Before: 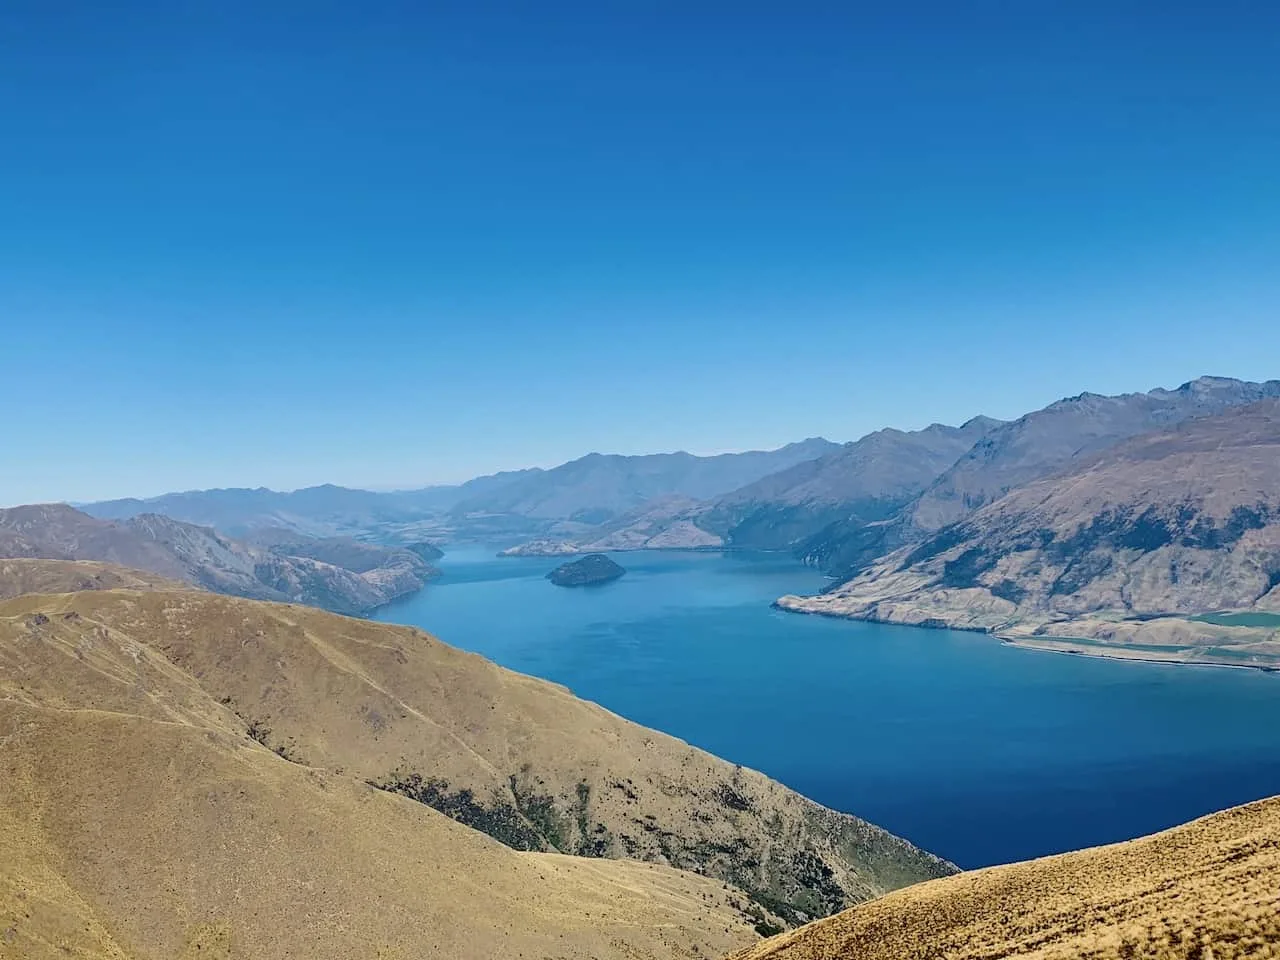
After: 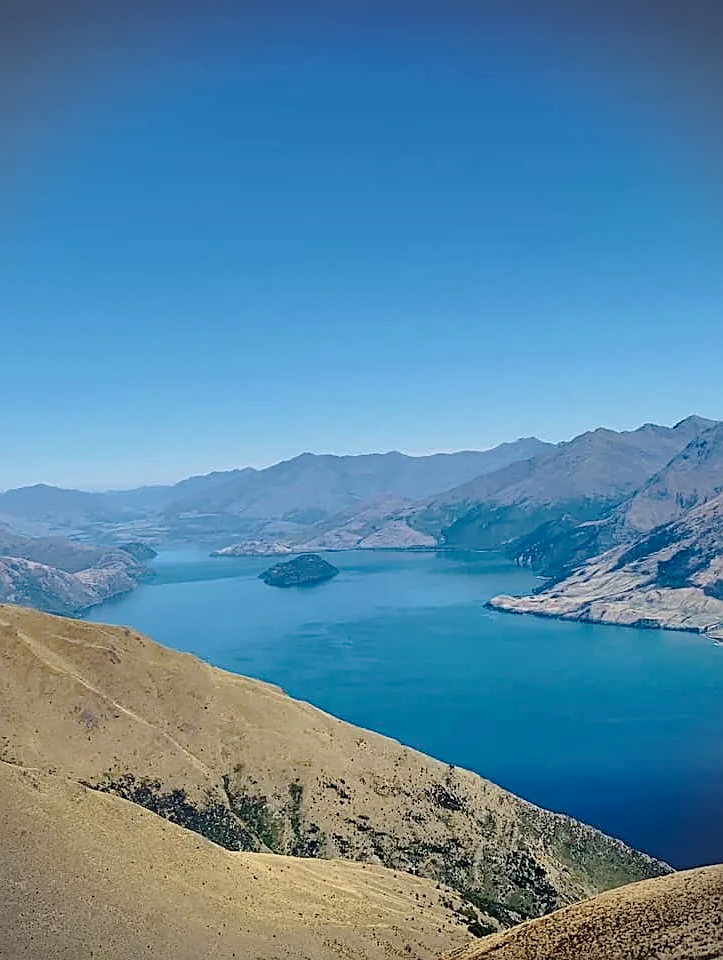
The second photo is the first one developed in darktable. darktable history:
exposure: compensate highlight preservation false
sharpen: on, module defaults
velvia: on, module defaults
tone curve: curves: ch0 [(0, 0.021) (0.049, 0.044) (0.157, 0.131) (0.365, 0.359) (0.499, 0.517) (0.675, 0.667) (0.856, 0.83) (1, 0.969)]; ch1 [(0, 0) (0.302, 0.309) (0.433, 0.443) (0.472, 0.47) (0.502, 0.503) (0.527, 0.516) (0.564, 0.557) (0.614, 0.645) (0.677, 0.722) (0.859, 0.889) (1, 1)]; ch2 [(0, 0) (0.33, 0.301) (0.447, 0.44) (0.487, 0.496) (0.502, 0.501) (0.535, 0.537) (0.565, 0.558) (0.608, 0.624) (1, 1)], preserve colors none
vignetting: dithering 16-bit output, unbound false
crop and rotate: left 22.491%, right 20.97%
local contrast: mode bilateral grid, contrast 20, coarseness 49, detail 119%, midtone range 0.2
